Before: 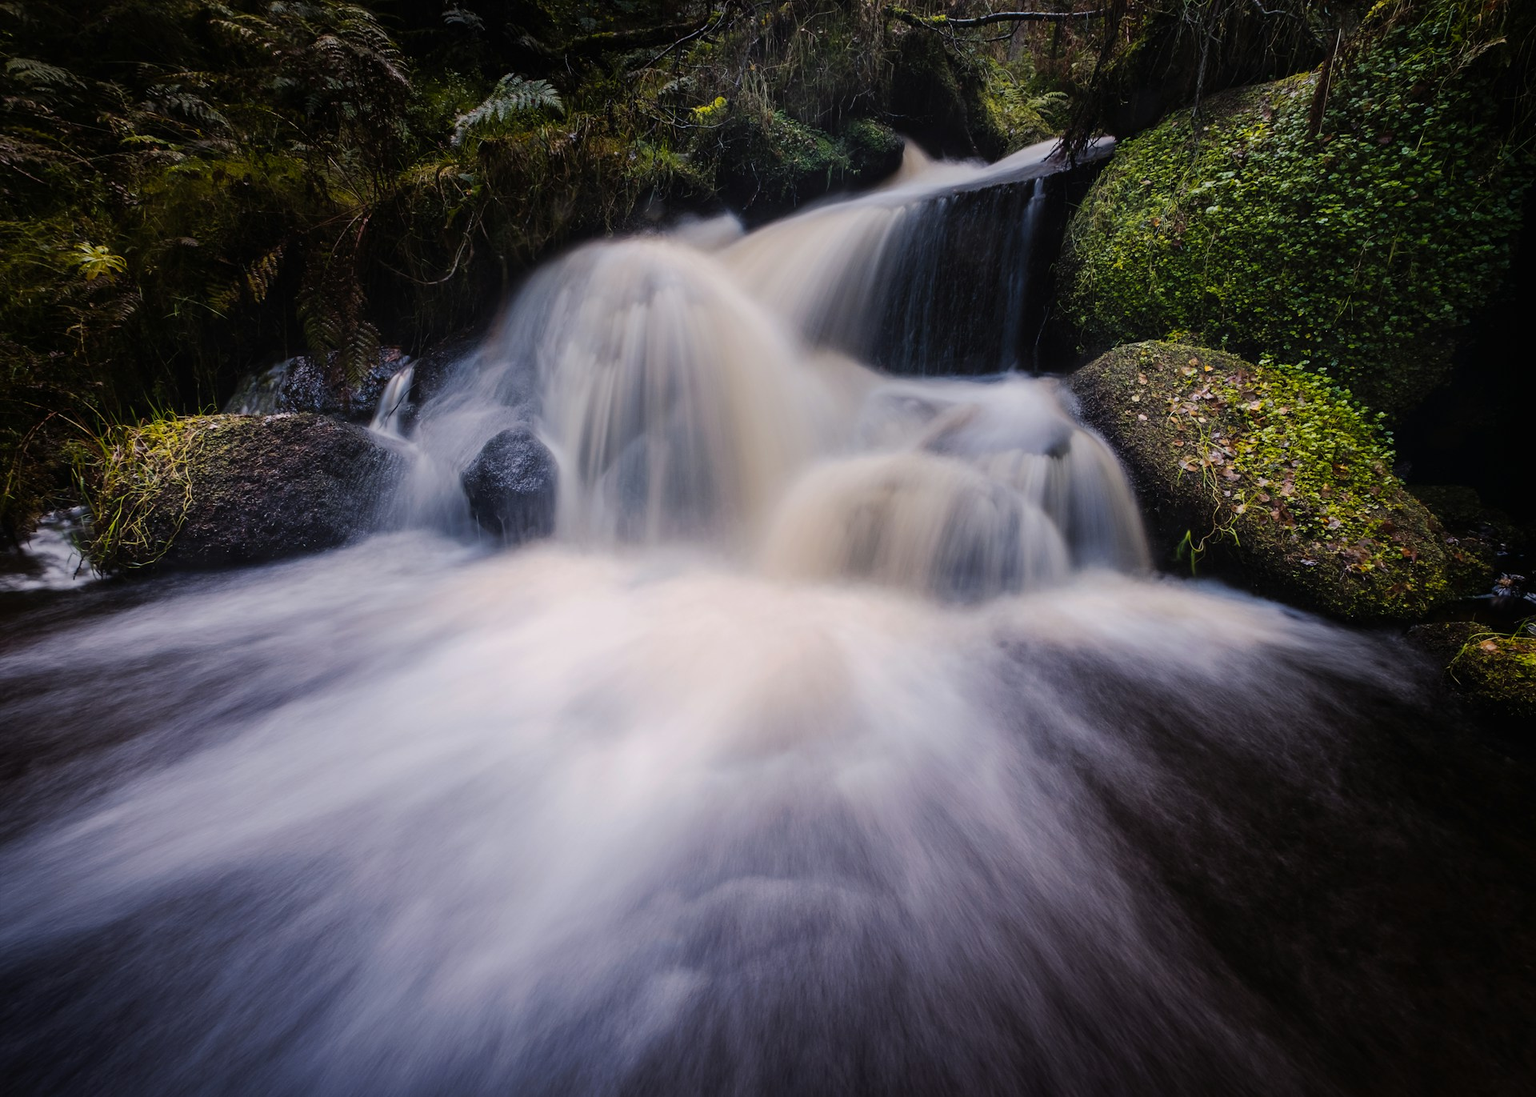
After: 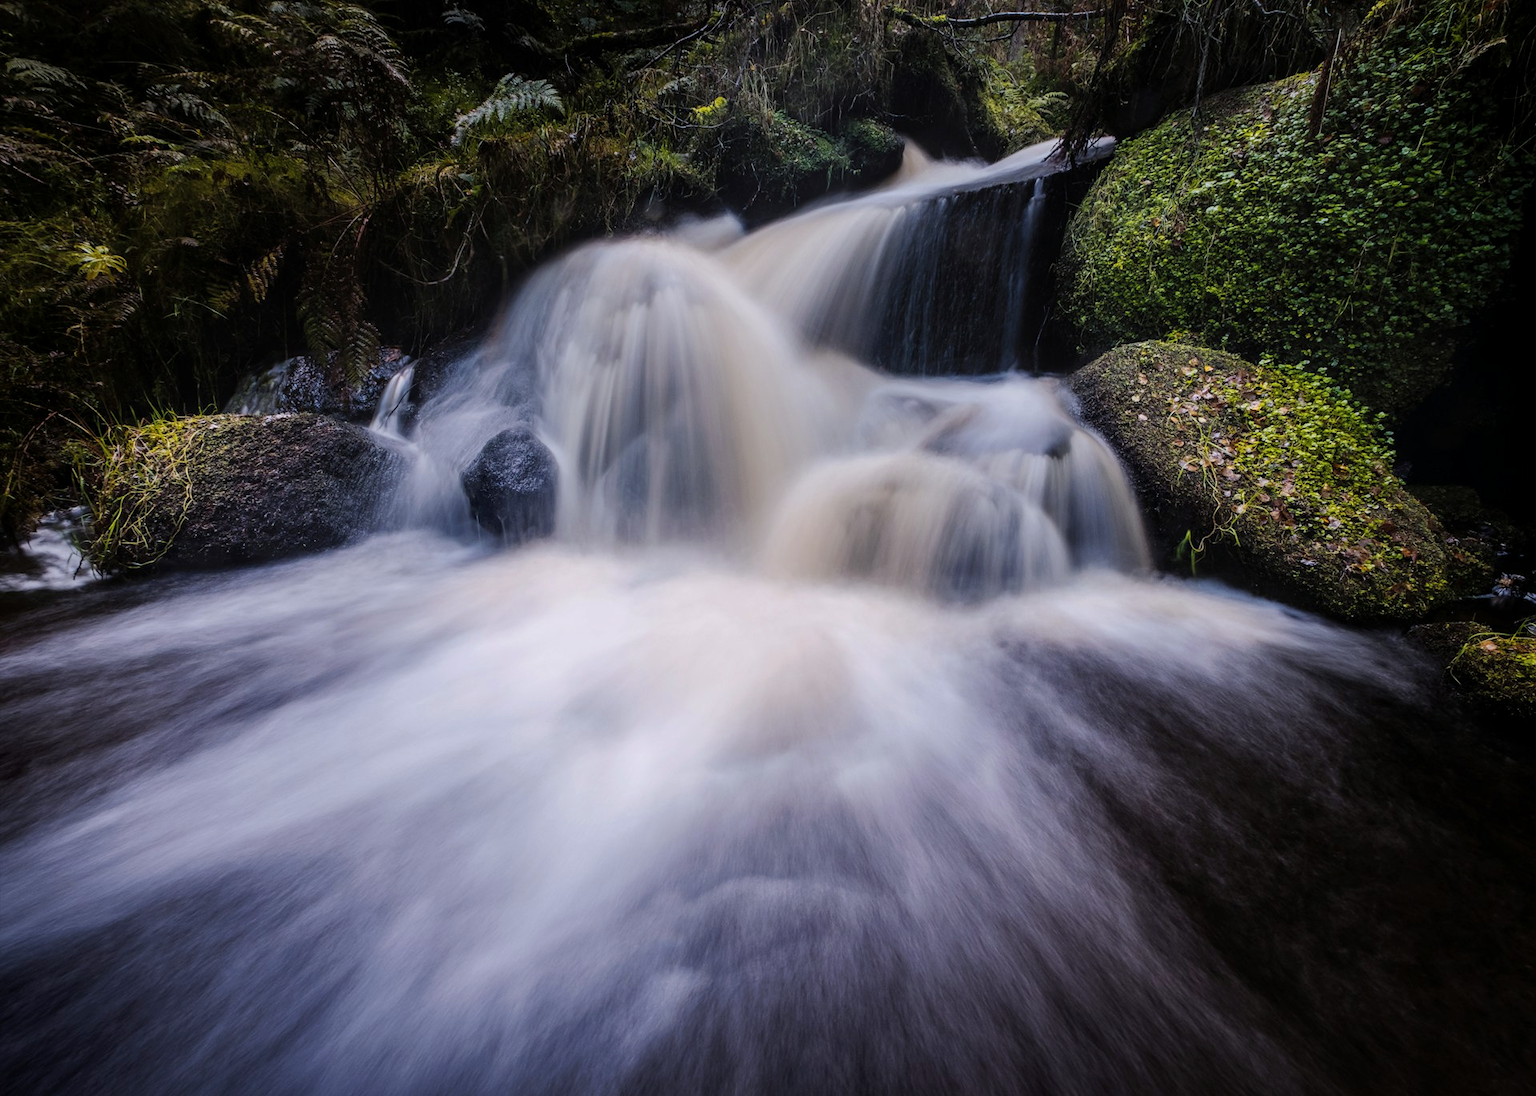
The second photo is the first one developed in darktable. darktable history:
local contrast: on, module defaults
white balance: red 0.974, blue 1.044
